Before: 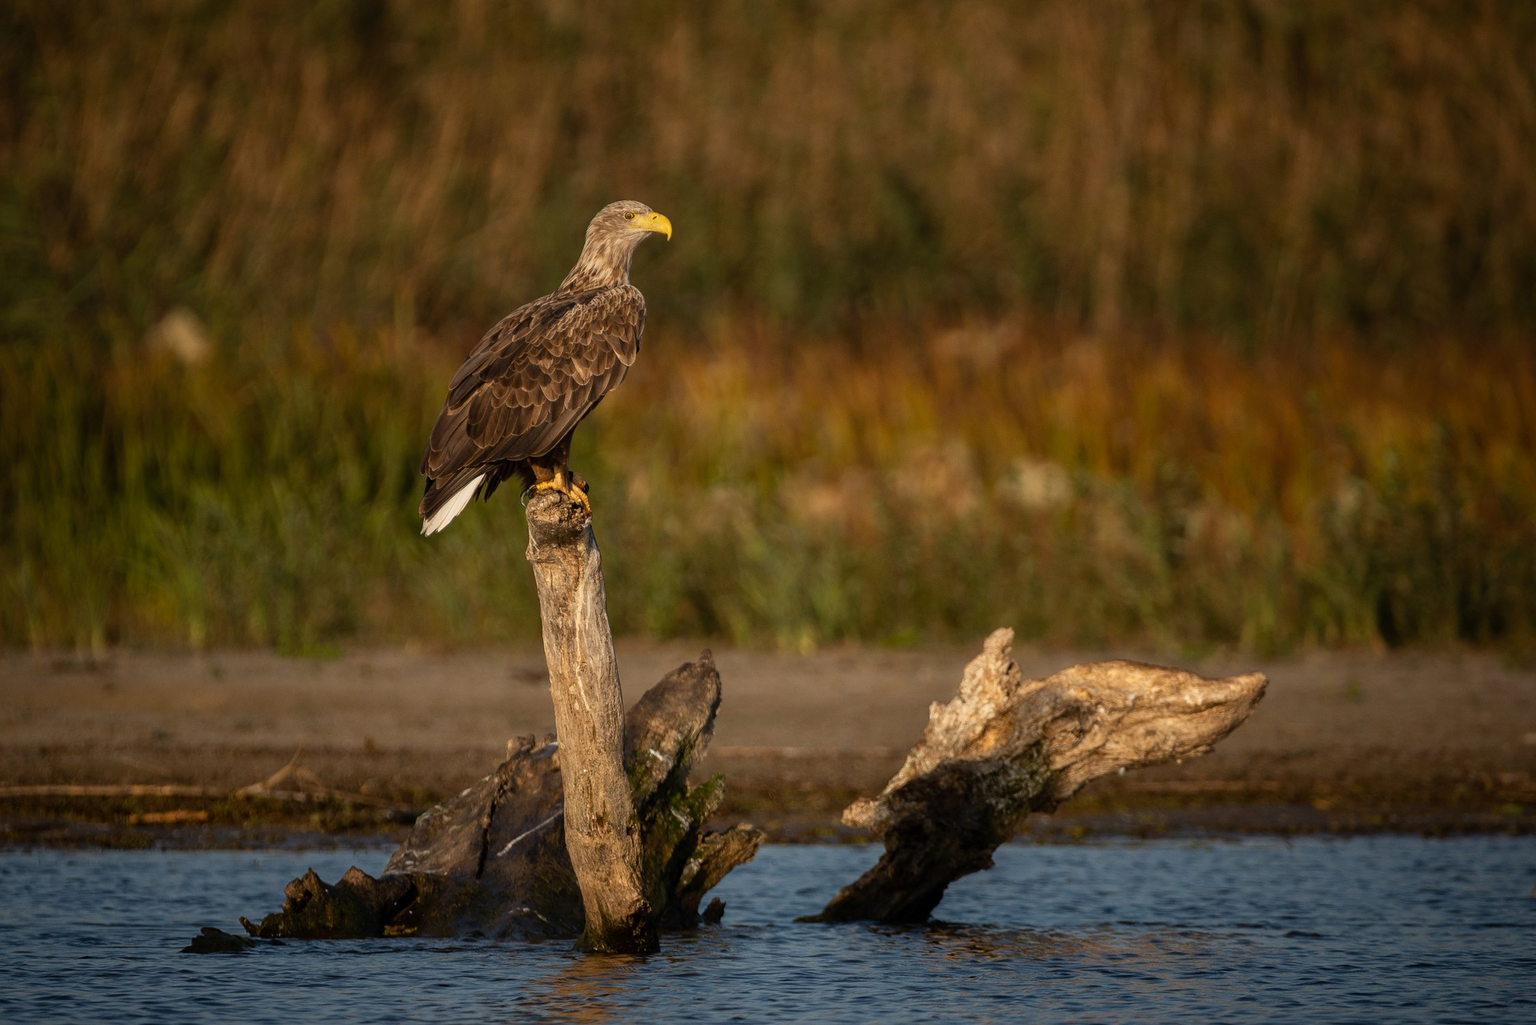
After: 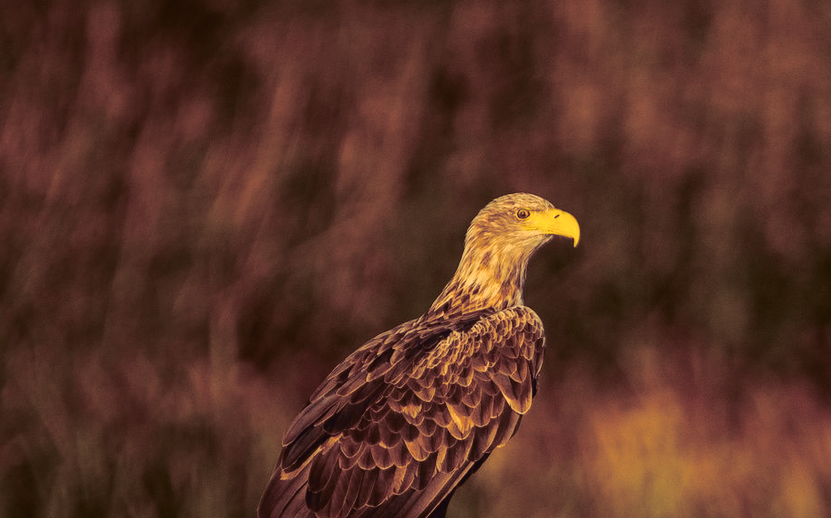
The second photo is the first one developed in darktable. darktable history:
crop: left 15.452%, top 5.459%, right 43.956%, bottom 56.62%
tone curve: curves: ch0 [(0, 0.028) (0.037, 0.05) (0.123, 0.114) (0.19, 0.176) (0.269, 0.27) (0.48, 0.57) (0.595, 0.695) (0.718, 0.823) (0.855, 0.913) (1, 0.982)]; ch1 [(0, 0) (0.243, 0.245) (0.422, 0.415) (0.493, 0.495) (0.508, 0.506) (0.536, 0.538) (0.569, 0.58) (0.611, 0.644) (0.769, 0.807) (1, 1)]; ch2 [(0, 0) (0.249, 0.216) (0.349, 0.321) (0.424, 0.442) (0.476, 0.483) (0.498, 0.499) (0.517, 0.519) (0.532, 0.547) (0.569, 0.608) (0.614, 0.661) (0.706, 0.75) (0.808, 0.809) (0.991, 0.968)], color space Lab, independent channels, preserve colors none
filmic rgb: black relative exposure -11.35 EV, white relative exposure 3.22 EV, hardness 6.76, color science v6 (2022)
color balance rgb: perceptual saturation grading › global saturation 25%, global vibrance 20%
split-toning: shadows › hue 316.8°, shadows › saturation 0.47, highlights › hue 201.6°, highlights › saturation 0, balance -41.97, compress 28.01%
